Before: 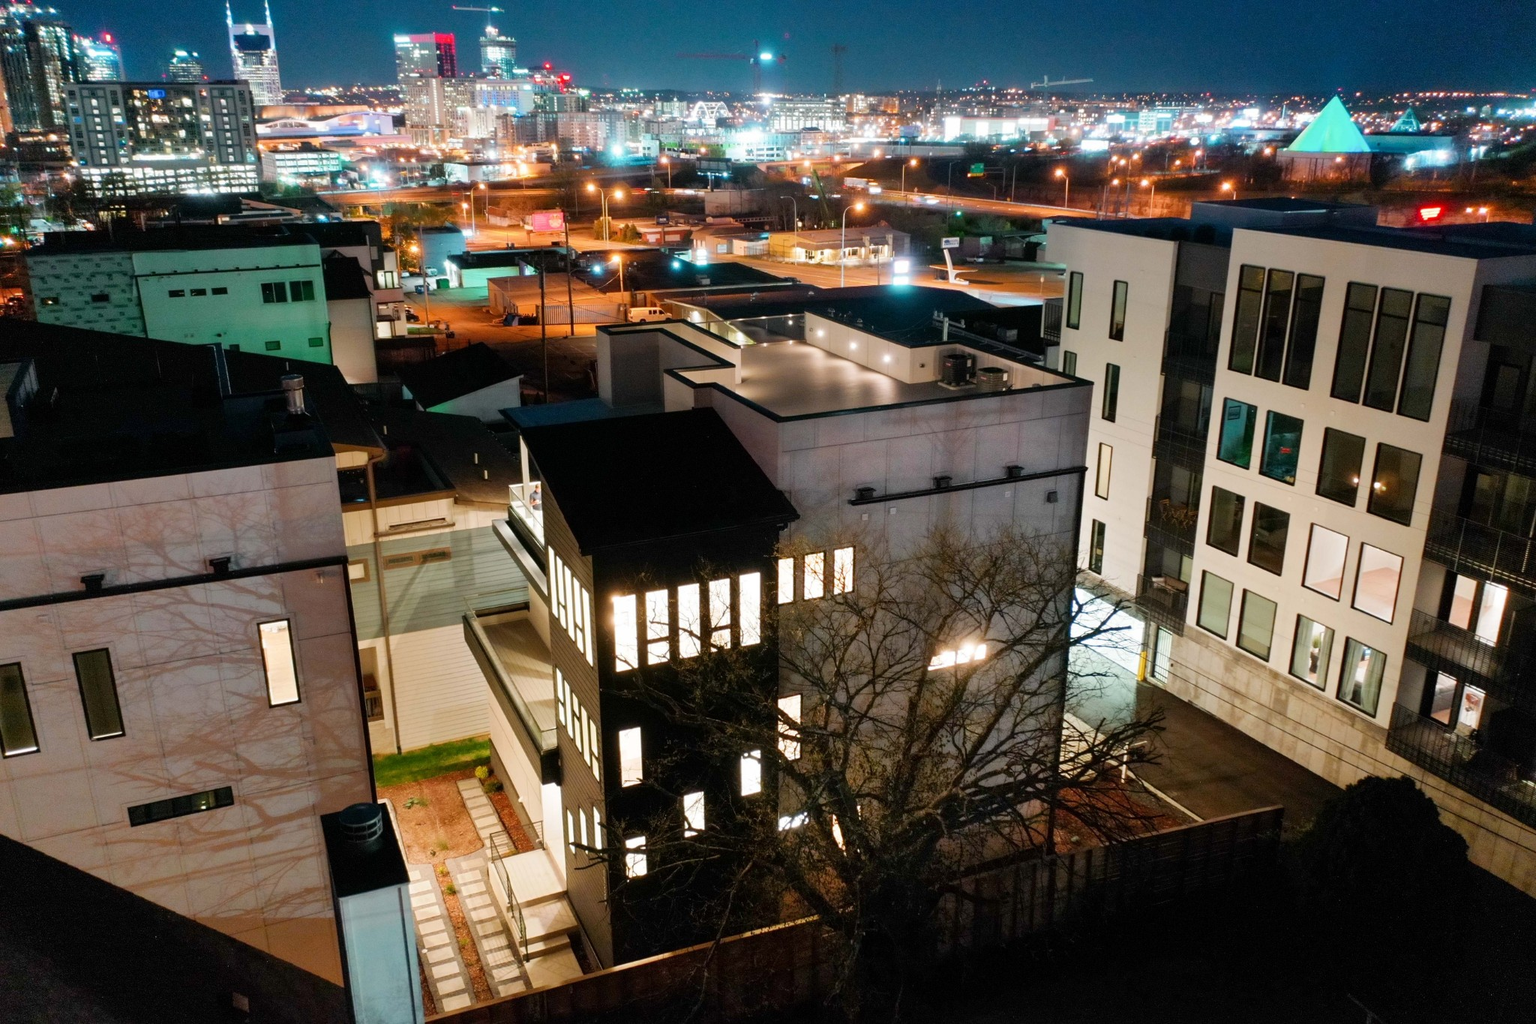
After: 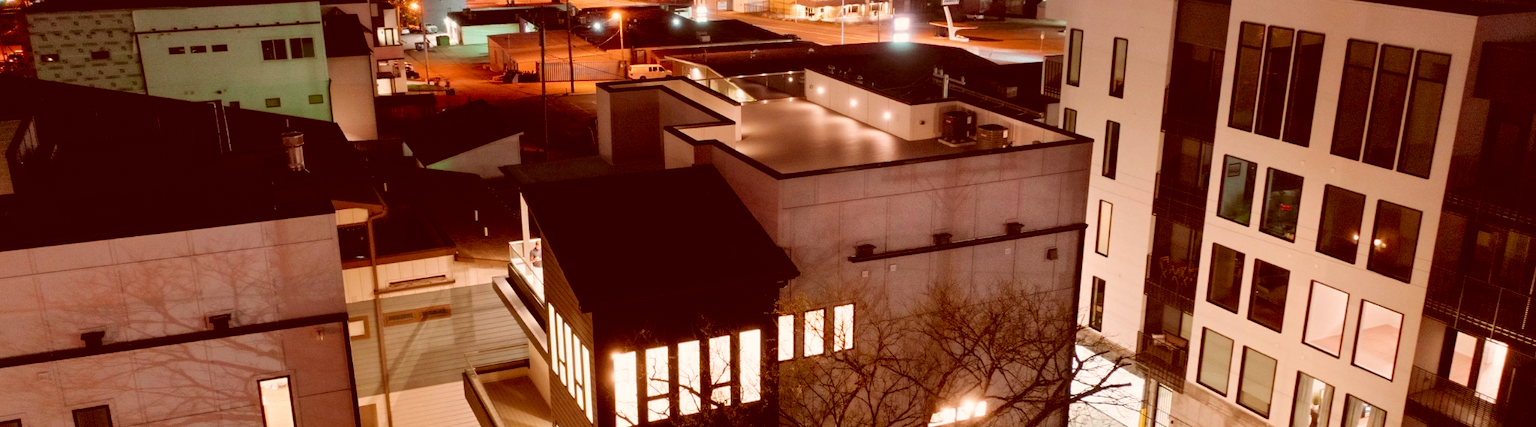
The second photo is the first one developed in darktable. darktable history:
crop and rotate: top 23.793%, bottom 34.395%
color correction: highlights a* 9.27, highlights b* 9.01, shadows a* 39.34, shadows b* 39.77, saturation 0.801
